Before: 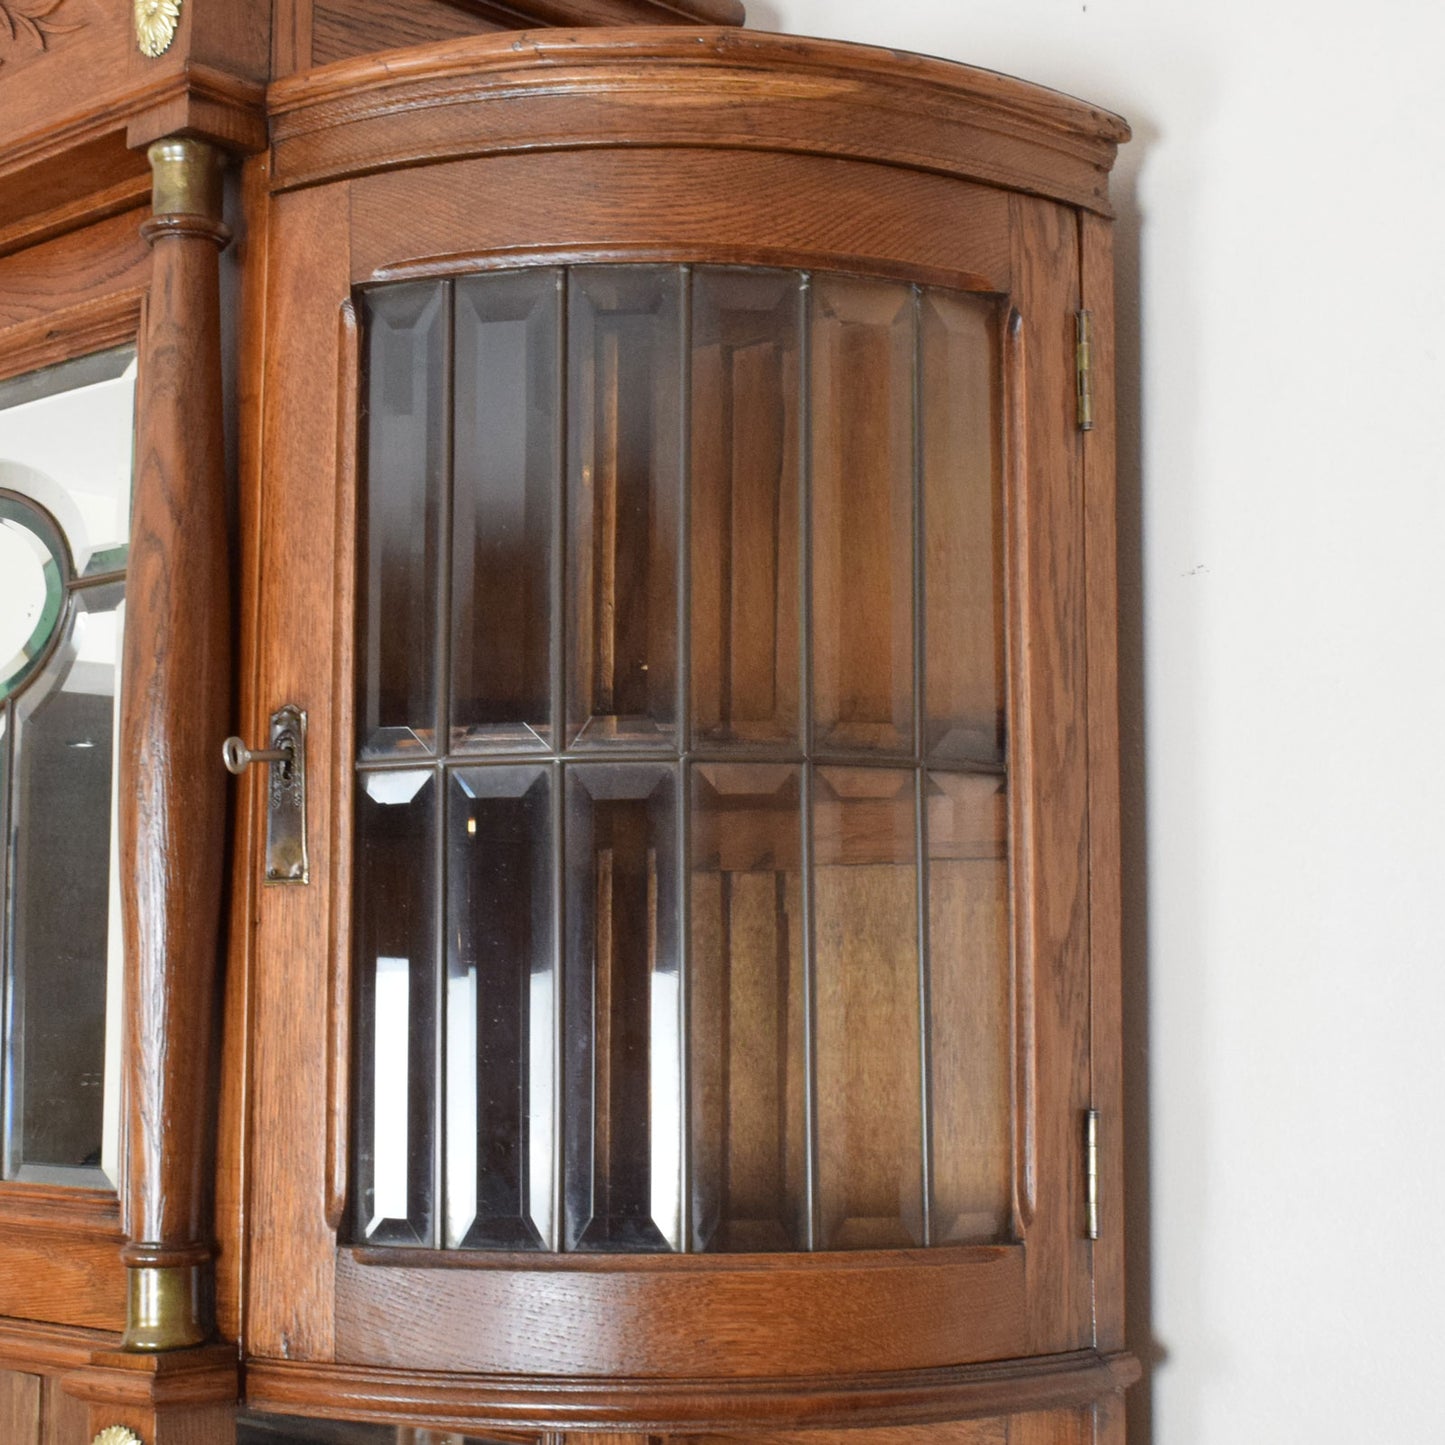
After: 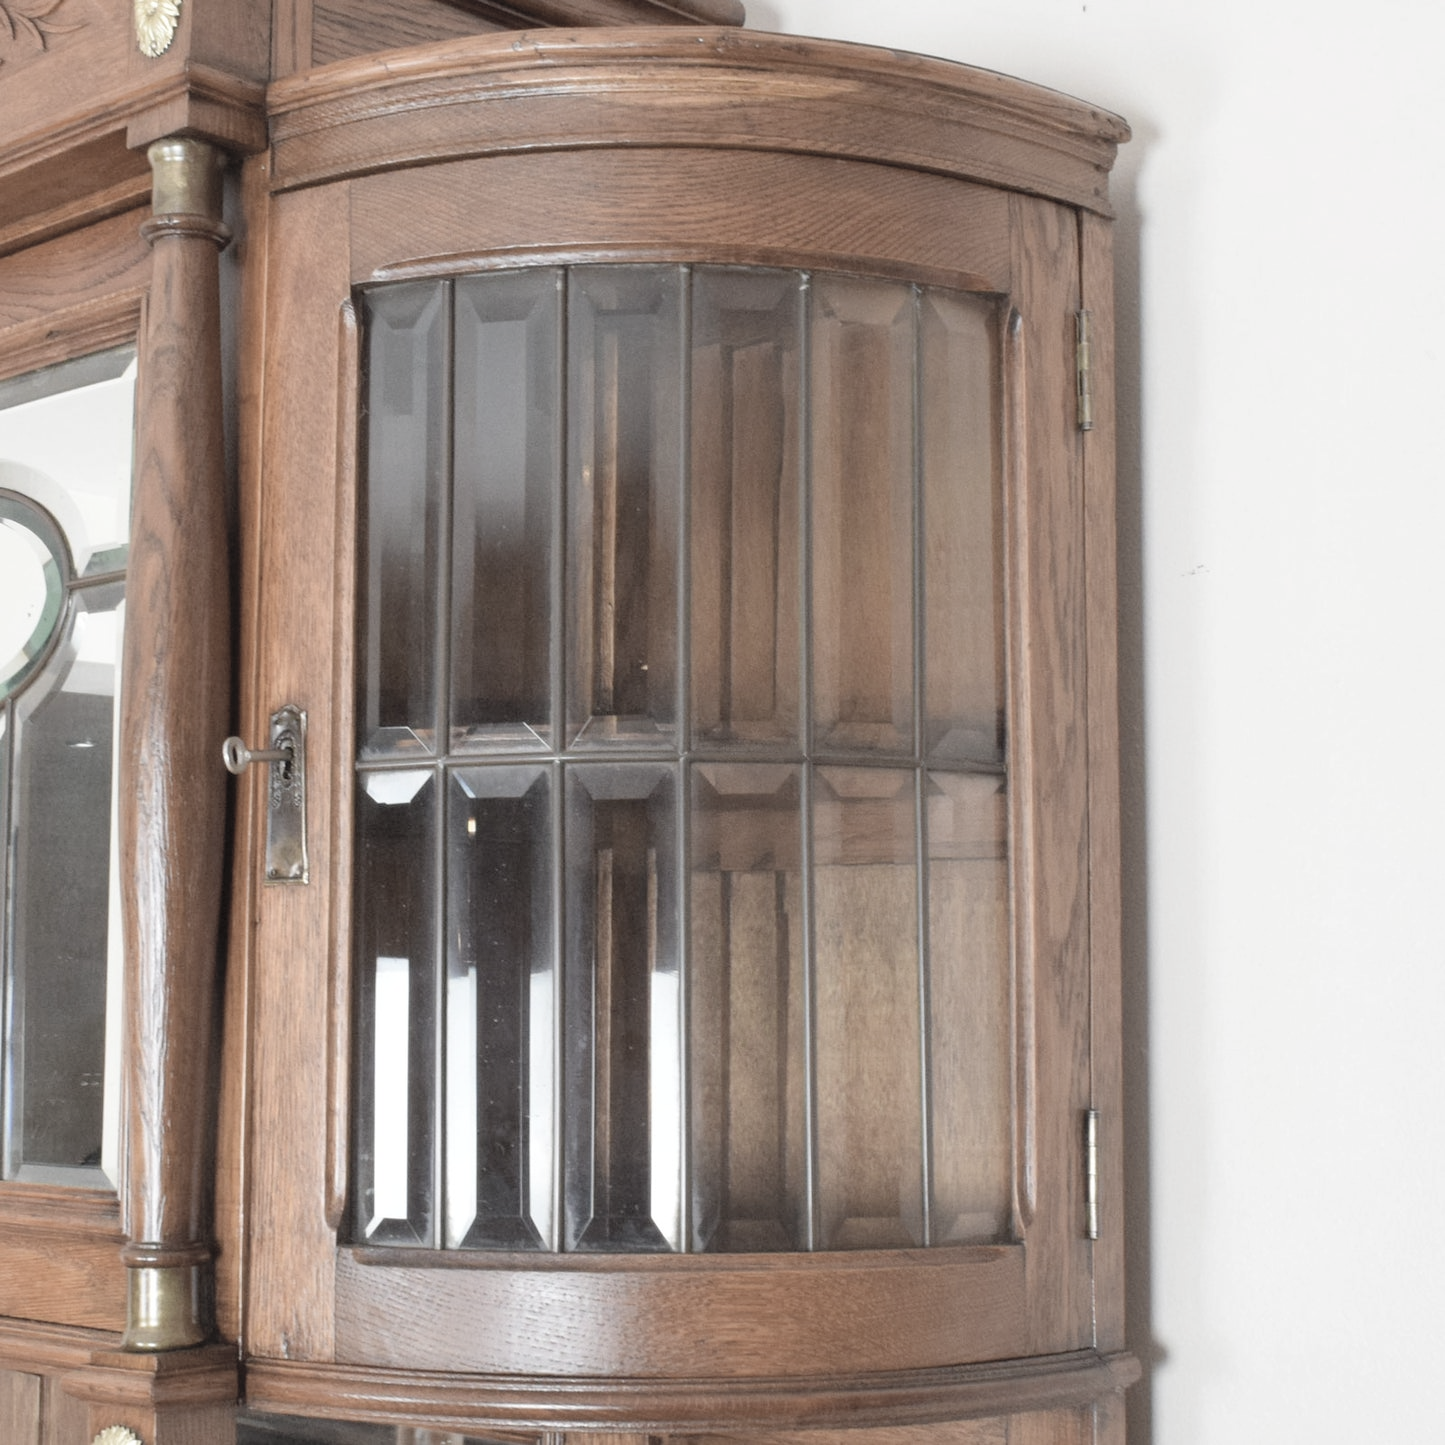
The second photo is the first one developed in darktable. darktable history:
contrast brightness saturation: brightness 0.184, saturation -0.517
